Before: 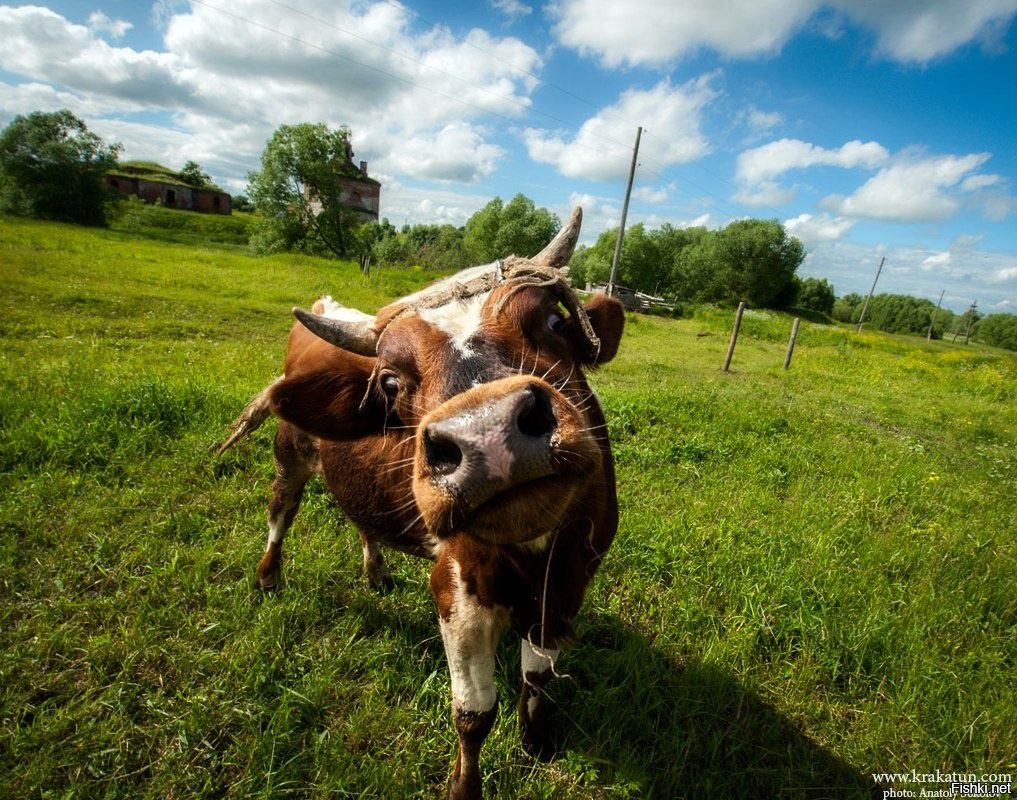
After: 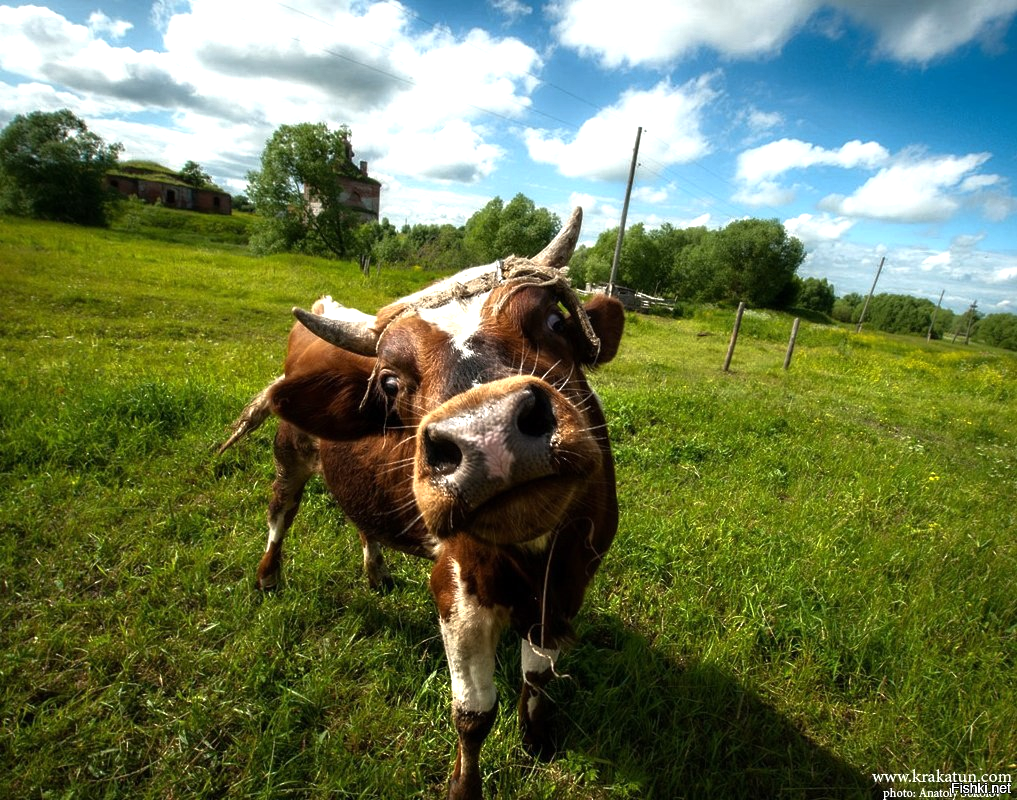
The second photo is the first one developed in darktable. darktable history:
tone equalizer: -8 EV 0 EV, -7 EV -0.001 EV, -6 EV 0.003 EV, -5 EV -0.054 EV, -4 EV -0.096 EV, -3 EV -0.167 EV, -2 EV 0.268 EV, -1 EV 0.721 EV, +0 EV 0.506 EV, edges refinement/feathering 500, mask exposure compensation -1.57 EV, preserve details no
